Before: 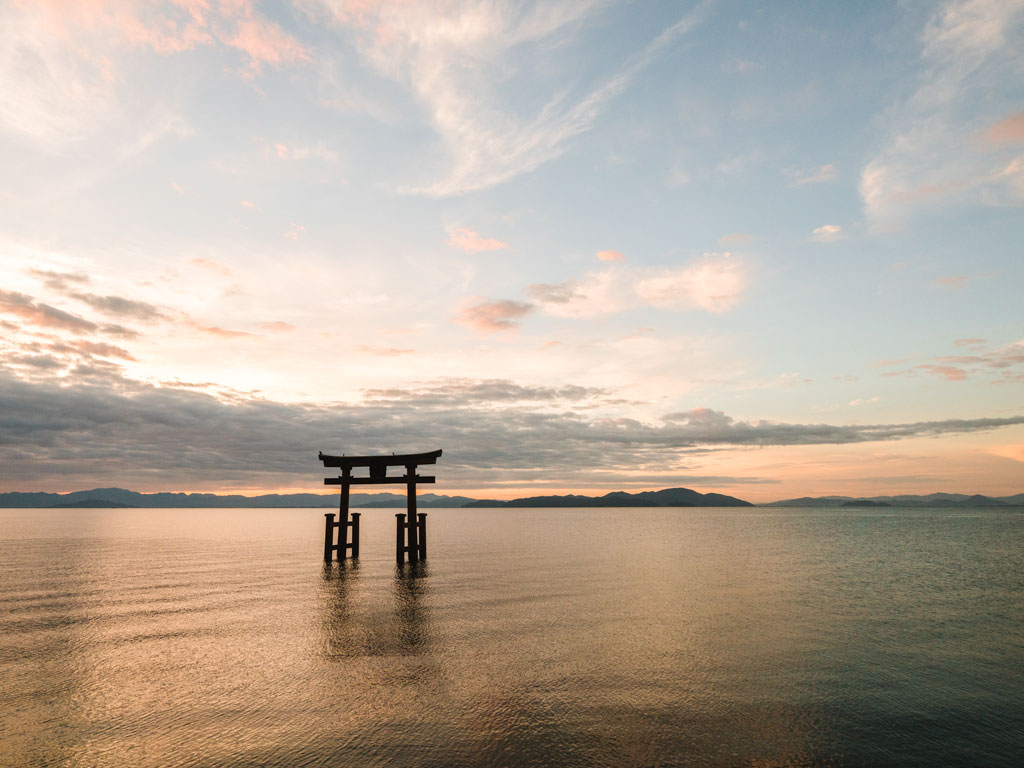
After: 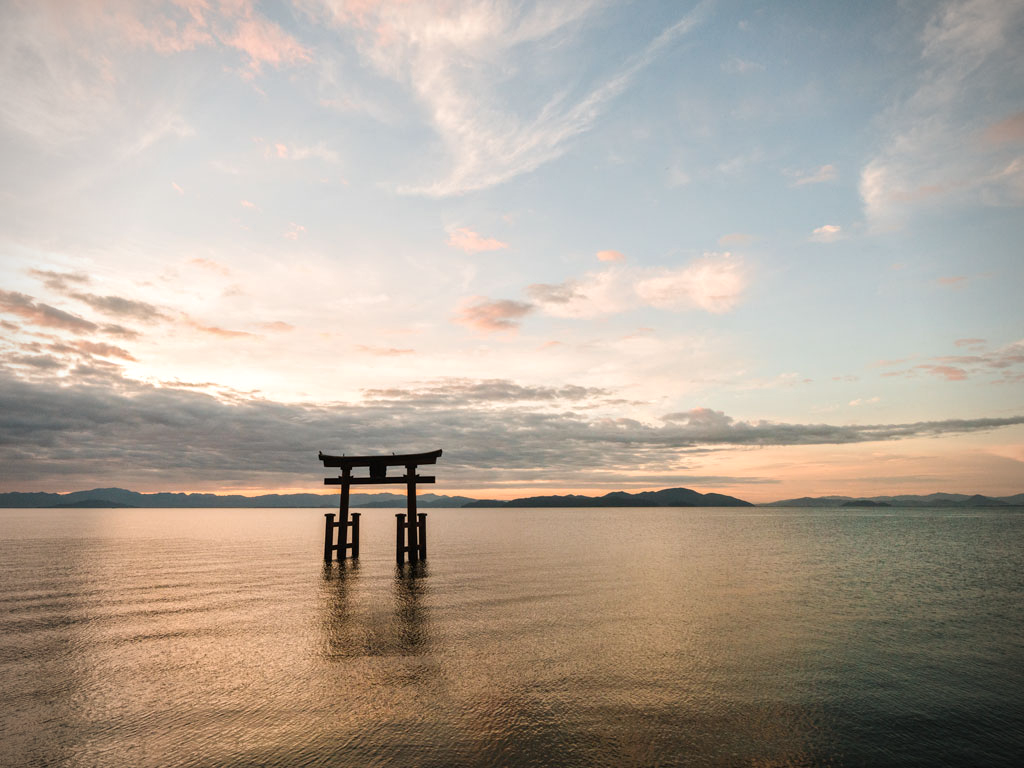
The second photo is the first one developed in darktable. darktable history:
local contrast: mode bilateral grid, contrast 29, coarseness 15, detail 115%, midtone range 0.2
vignetting: on, module defaults
